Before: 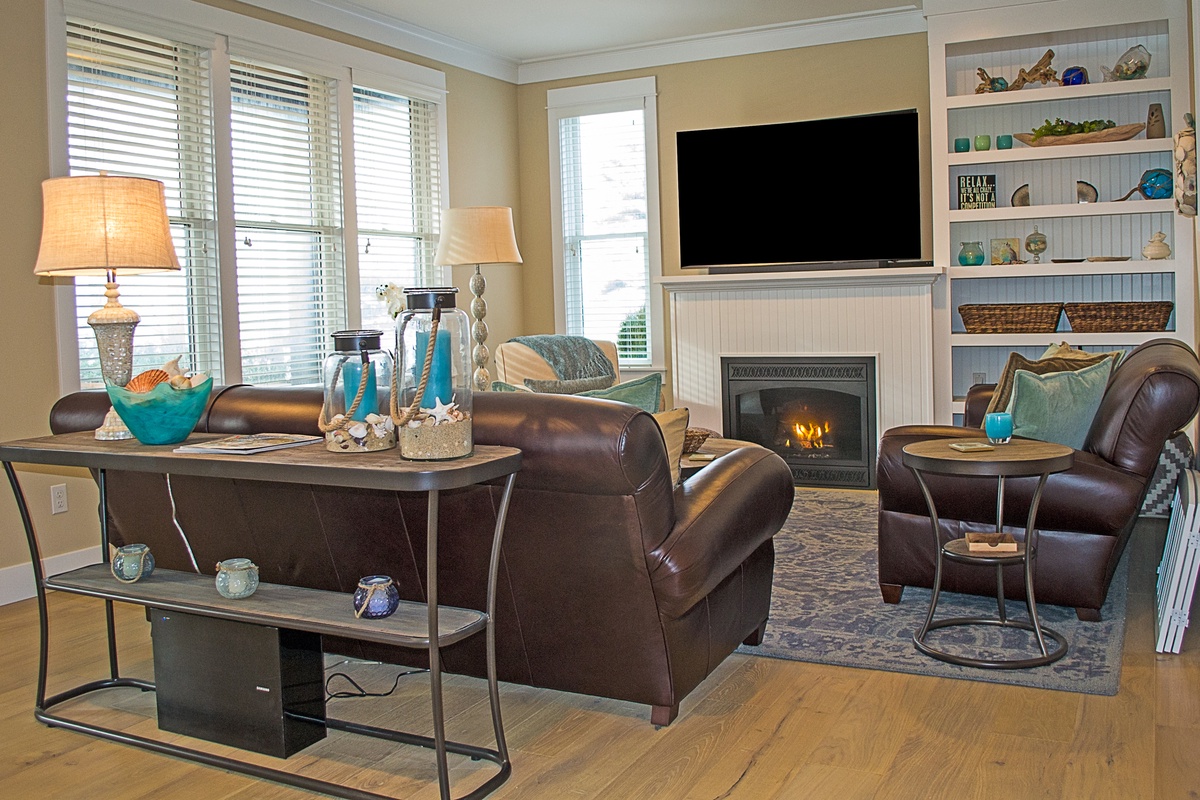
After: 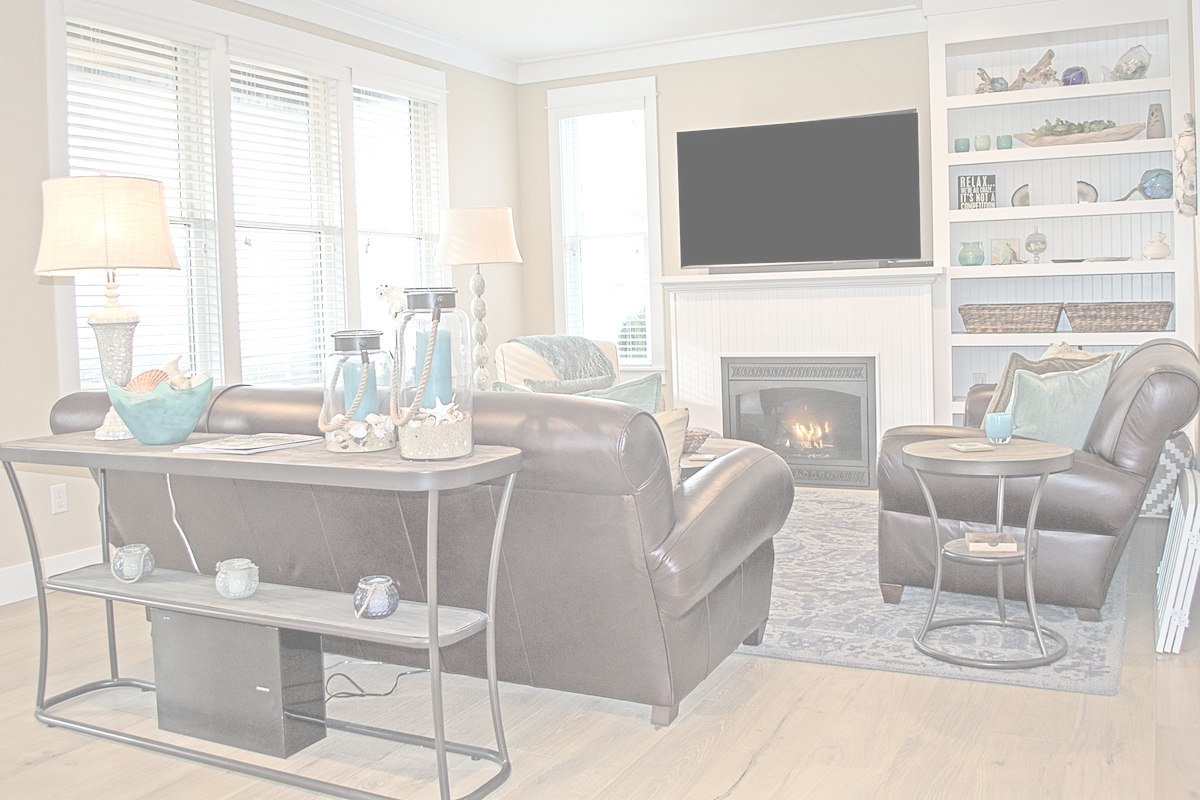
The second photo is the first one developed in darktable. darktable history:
contrast brightness saturation: contrast -0.302, brightness 0.75, saturation -0.771
exposure: black level correction 0, exposure 1.2 EV, compensate highlight preservation false
